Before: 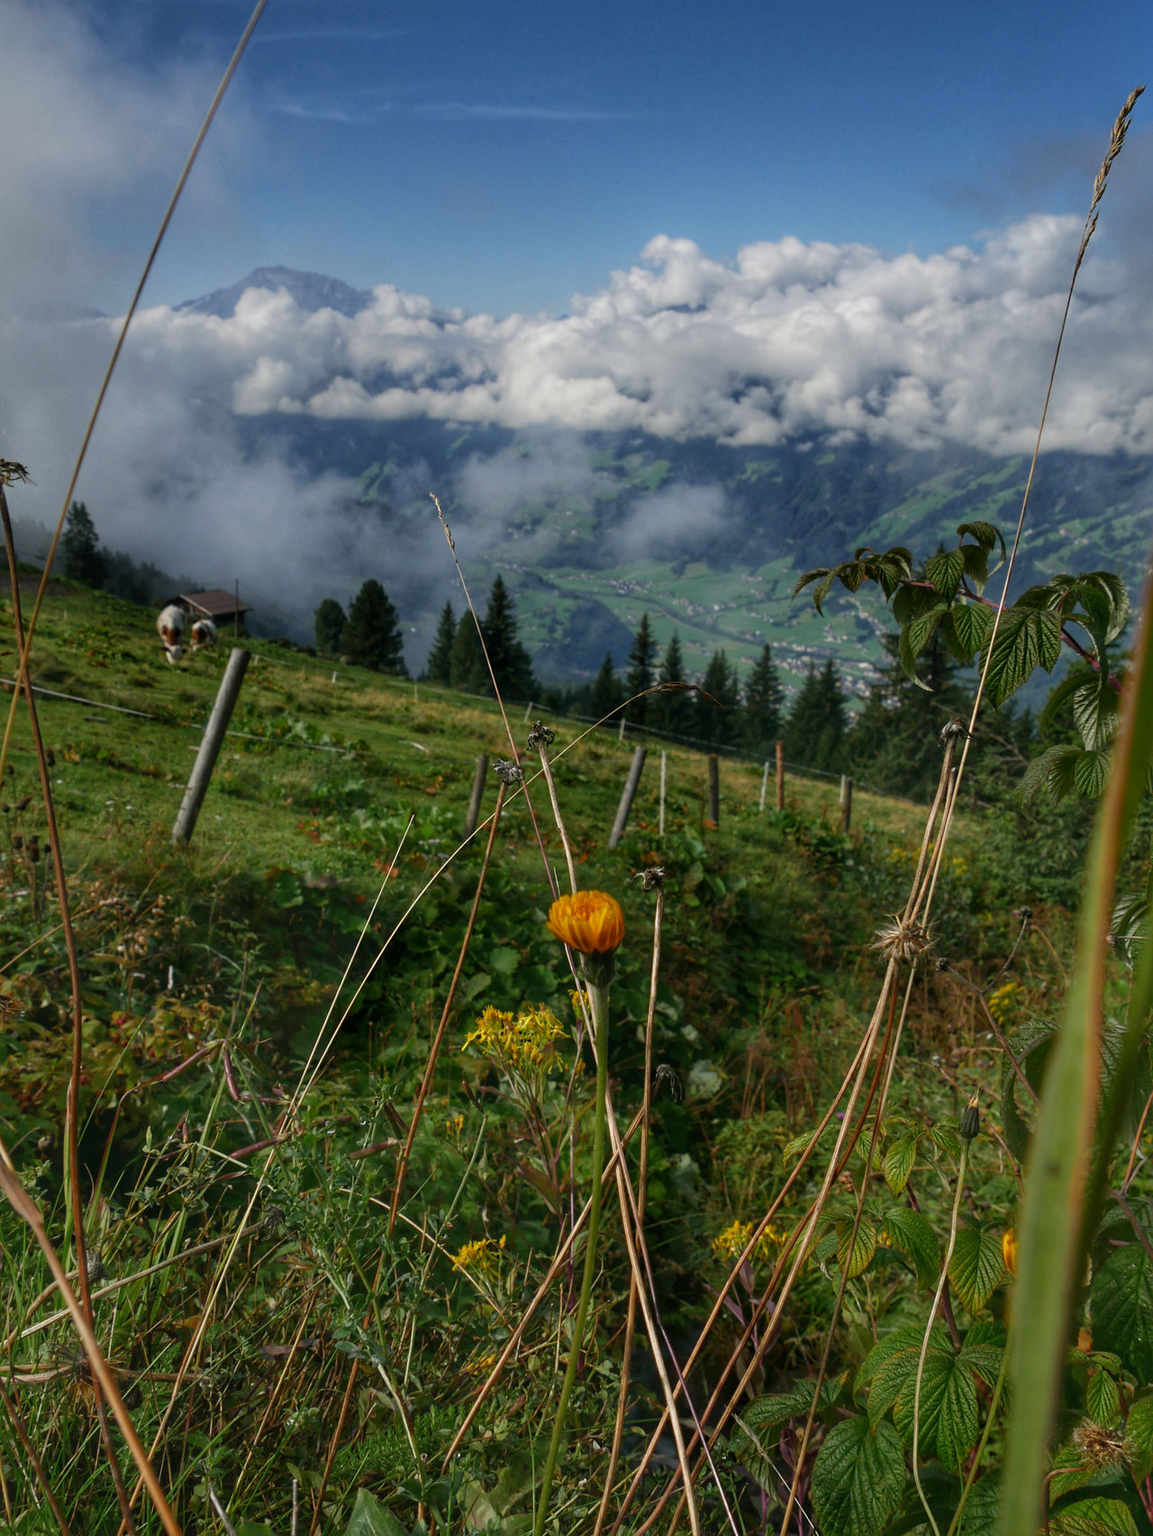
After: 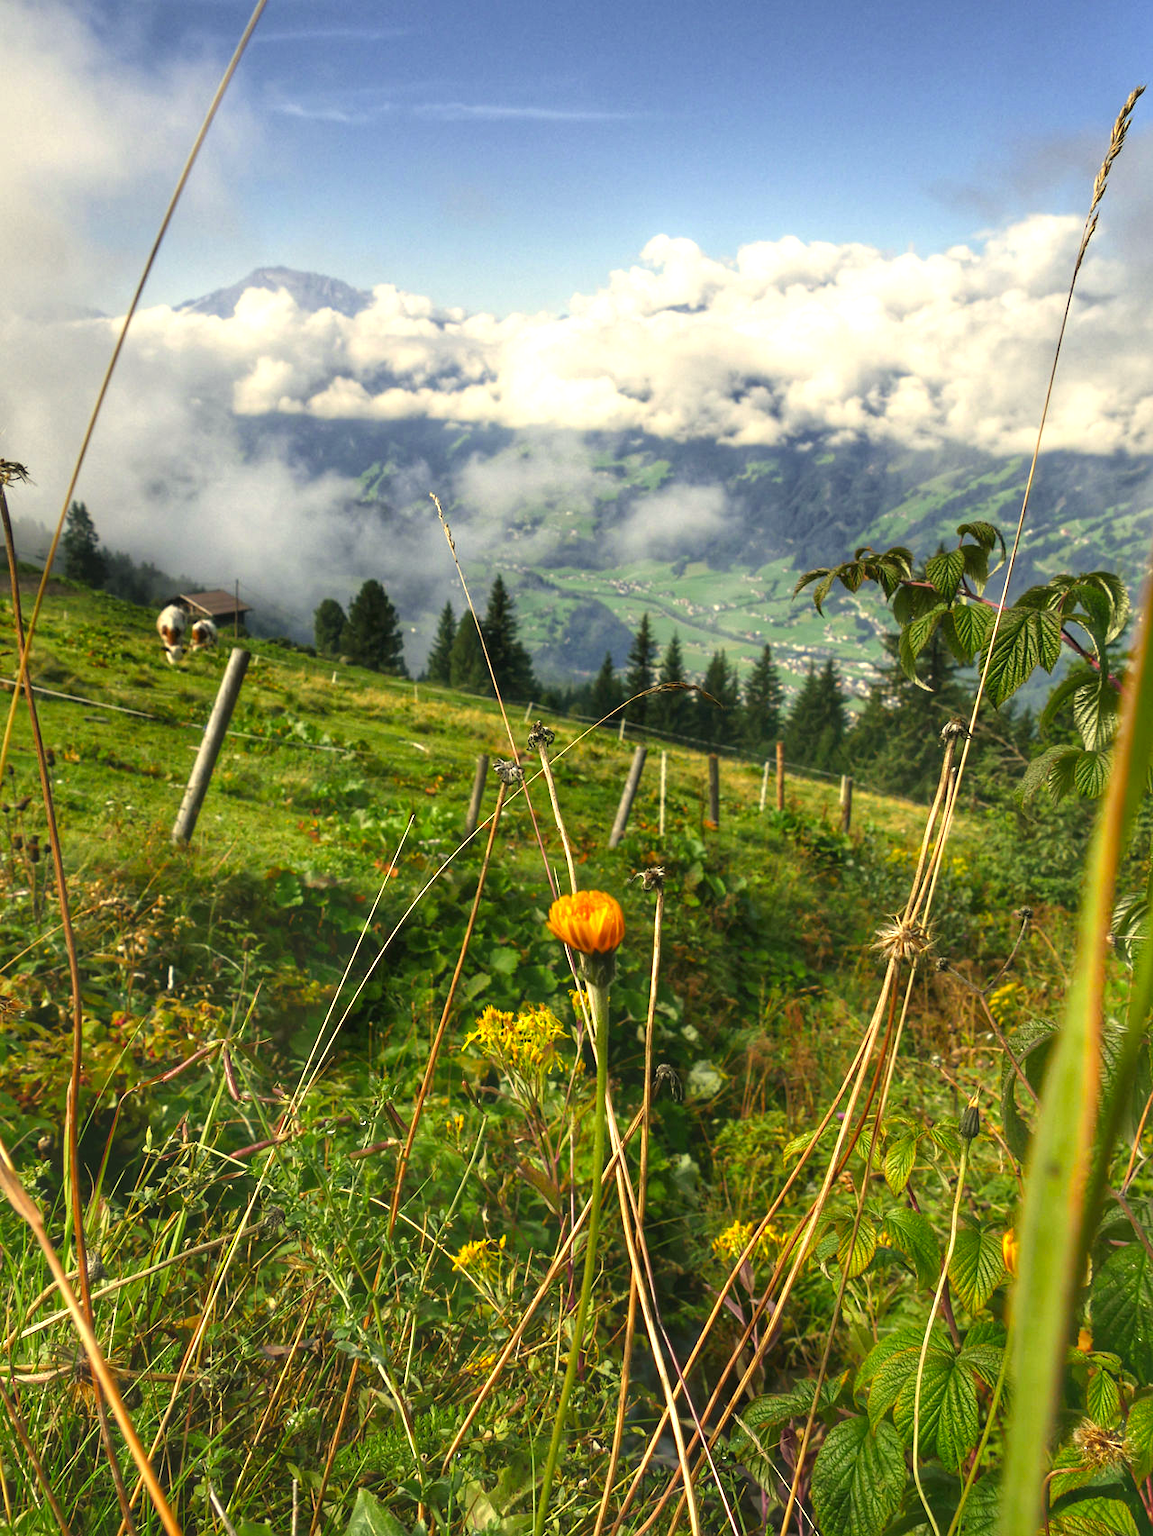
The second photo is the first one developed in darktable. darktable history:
color correction: highlights a* 2.49, highlights b* 22.64
exposure: black level correction -0.001, exposure 1.361 EV, compensate highlight preservation false
